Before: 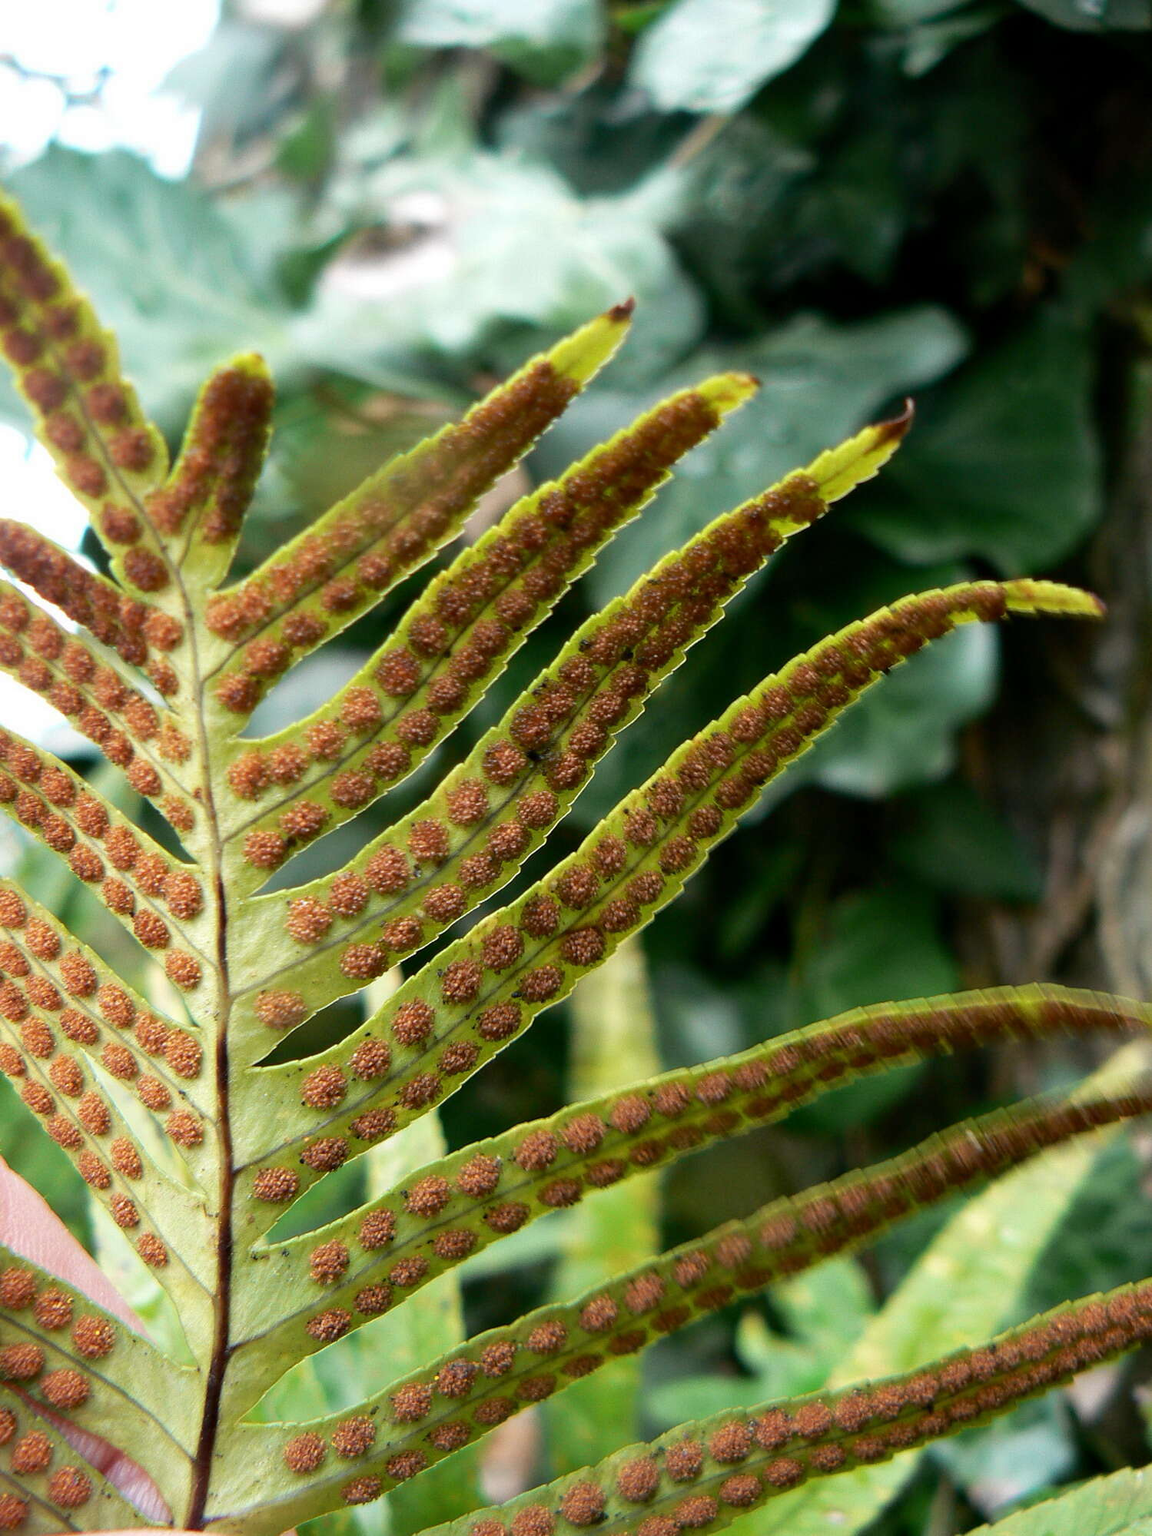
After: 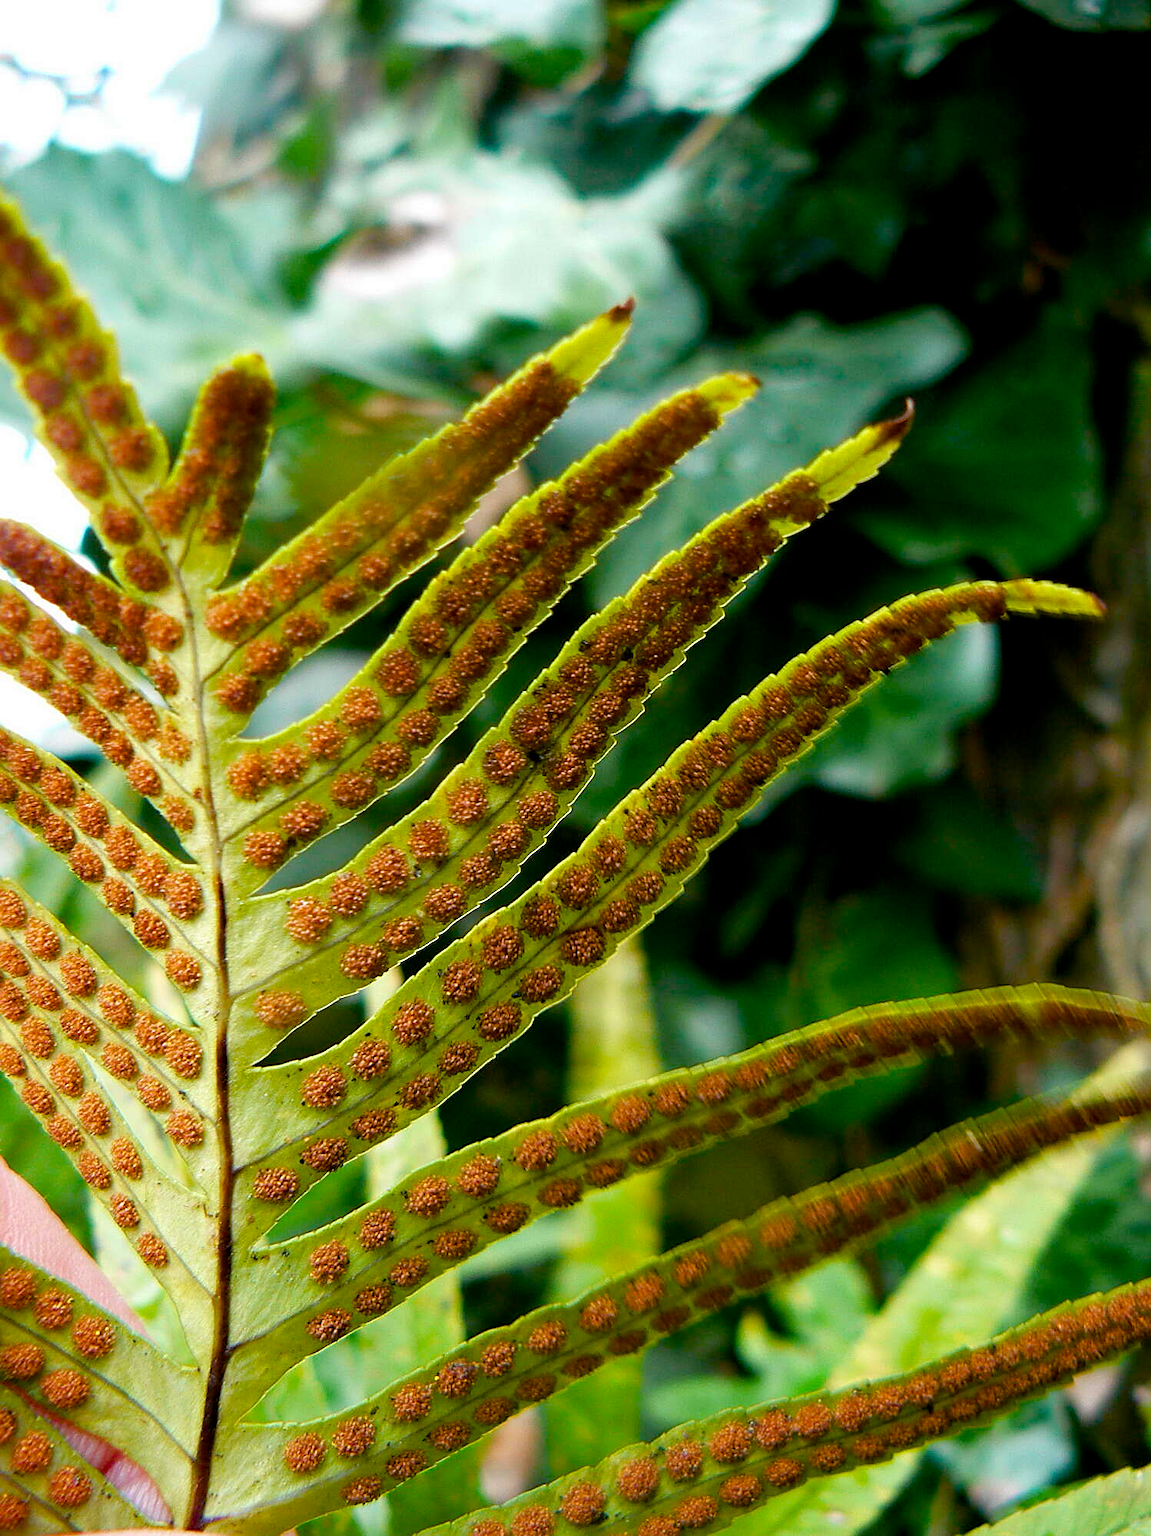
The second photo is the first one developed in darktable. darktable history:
sharpen: on, module defaults
color balance rgb: global offset › luminance -0.286%, global offset › hue 261.36°, linear chroma grading › global chroma 15.246%, perceptual saturation grading › global saturation 20%, perceptual saturation grading › highlights -25.388%, perceptual saturation grading › shadows 49.611%, global vibrance 20%
